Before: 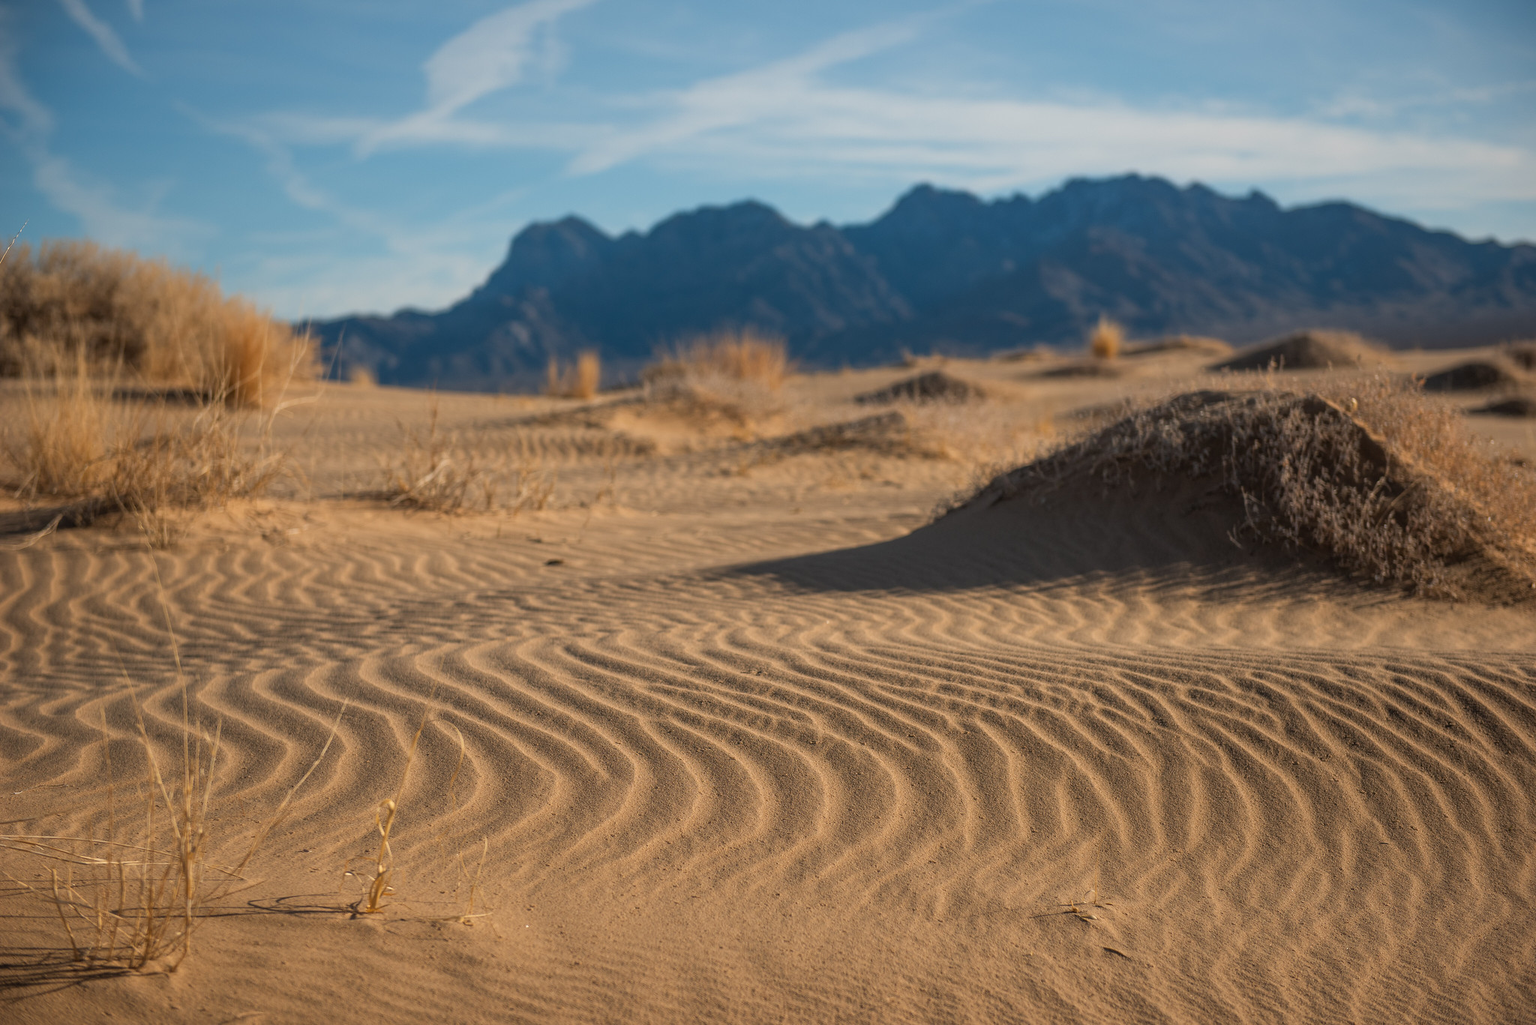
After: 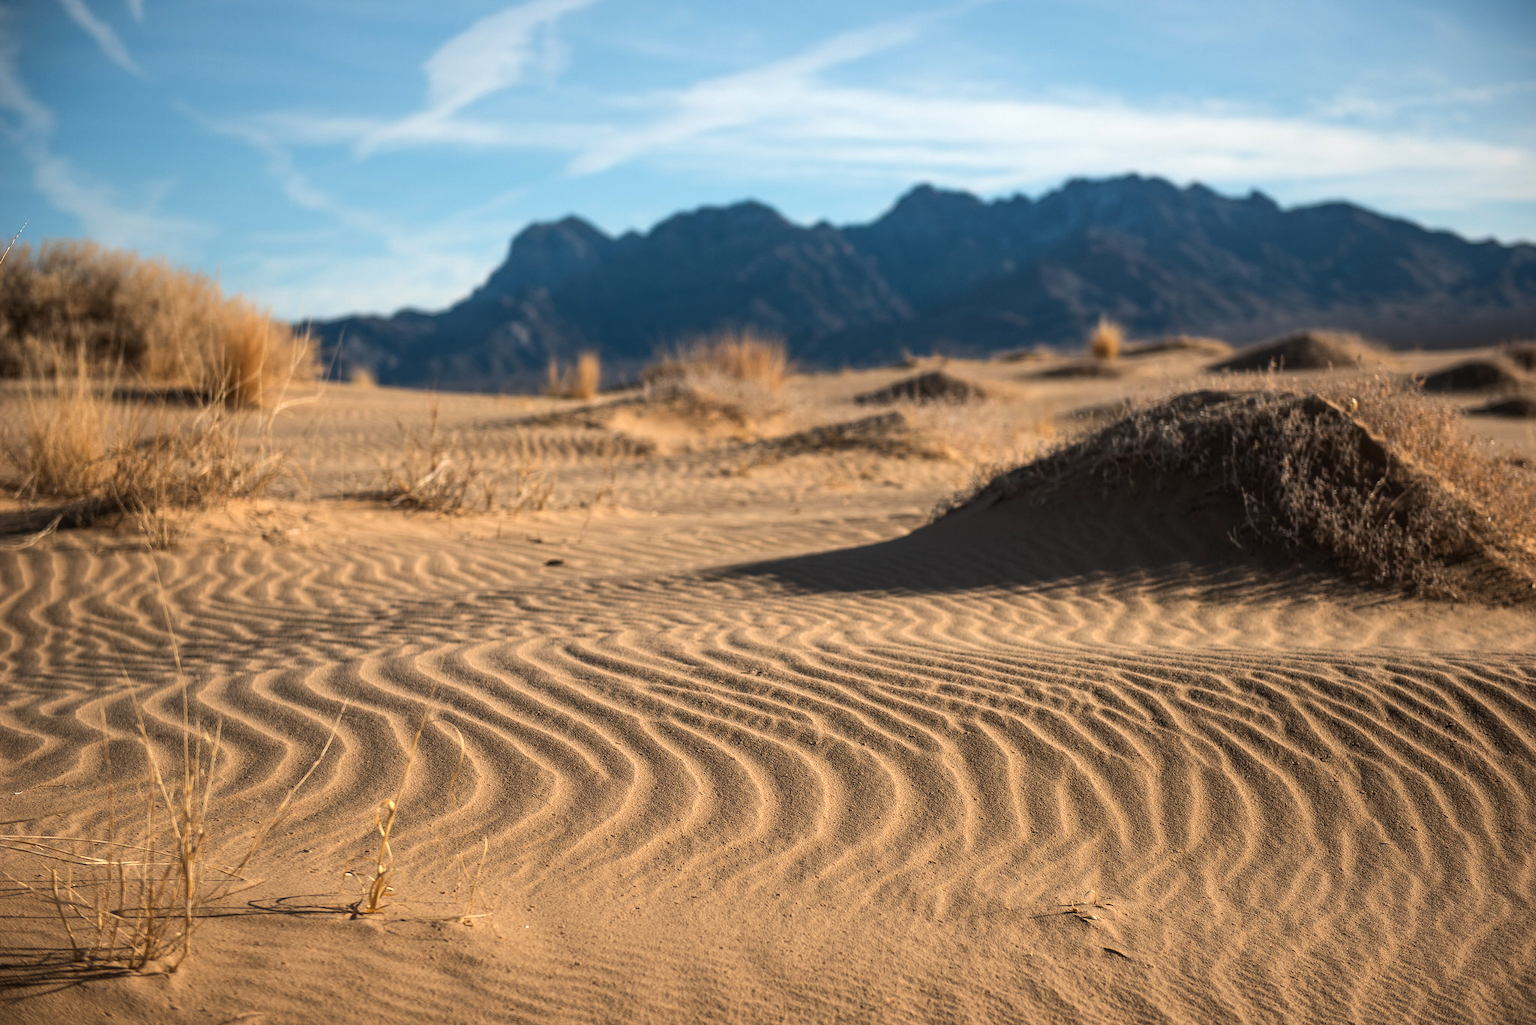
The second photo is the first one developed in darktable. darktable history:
tone equalizer: -8 EV -0.728 EV, -7 EV -0.737 EV, -6 EV -0.618 EV, -5 EV -0.414 EV, -3 EV 0.404 EV, -2 EV 0.6 EV, -1 EV 0.699 EV, +0 EV 0.719 EV, edges refinement/feathering 500, mask exposure compensation -1.57 EV, preserve details no
